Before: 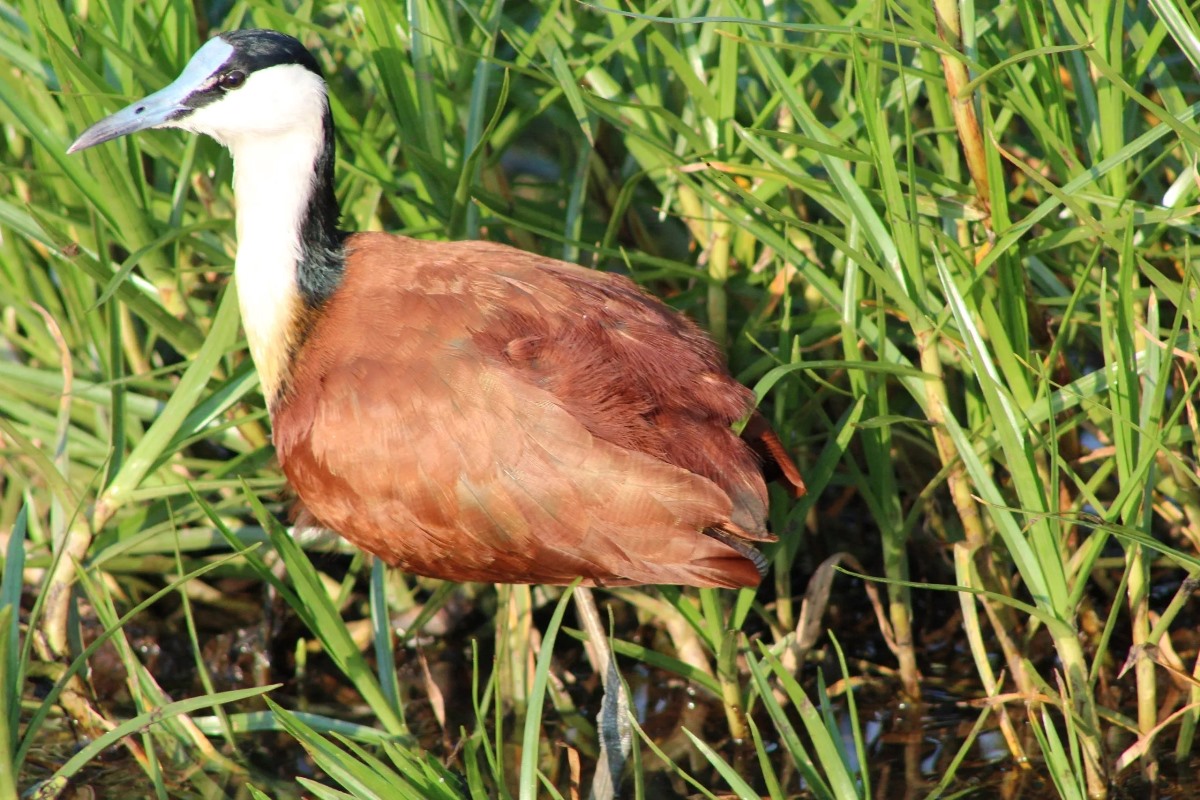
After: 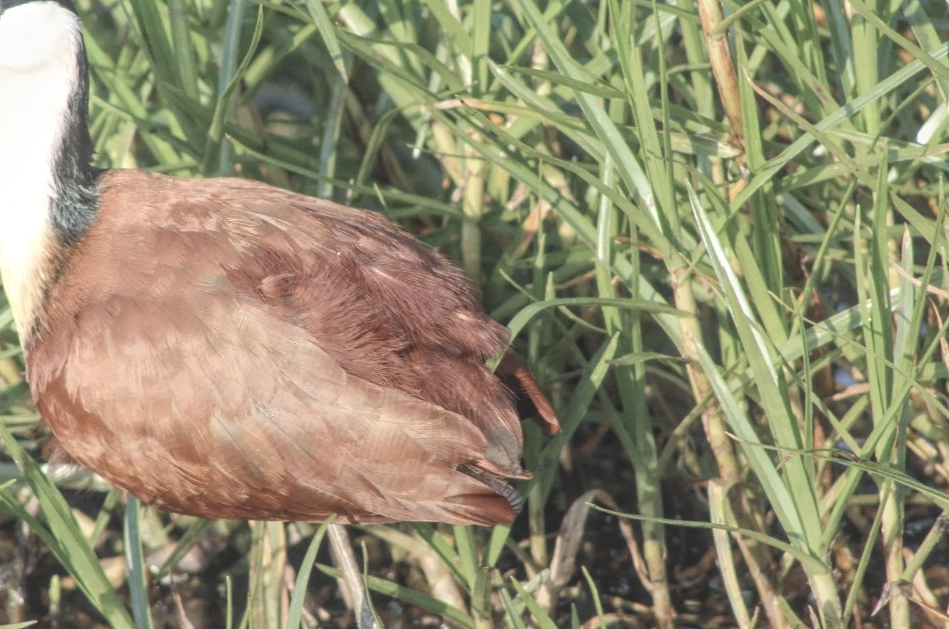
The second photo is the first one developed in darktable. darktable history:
color correction: highlights b* 0.062, saturation 0.511
exposure: exposure 0.202 EV, compensate highlight preservation false
local contrast: highlights 71%, shadows 9%, midtone range 0.192
crop and rotate: left 20.555%, top 7.98%, right 0.339%, bottom 13.317%
